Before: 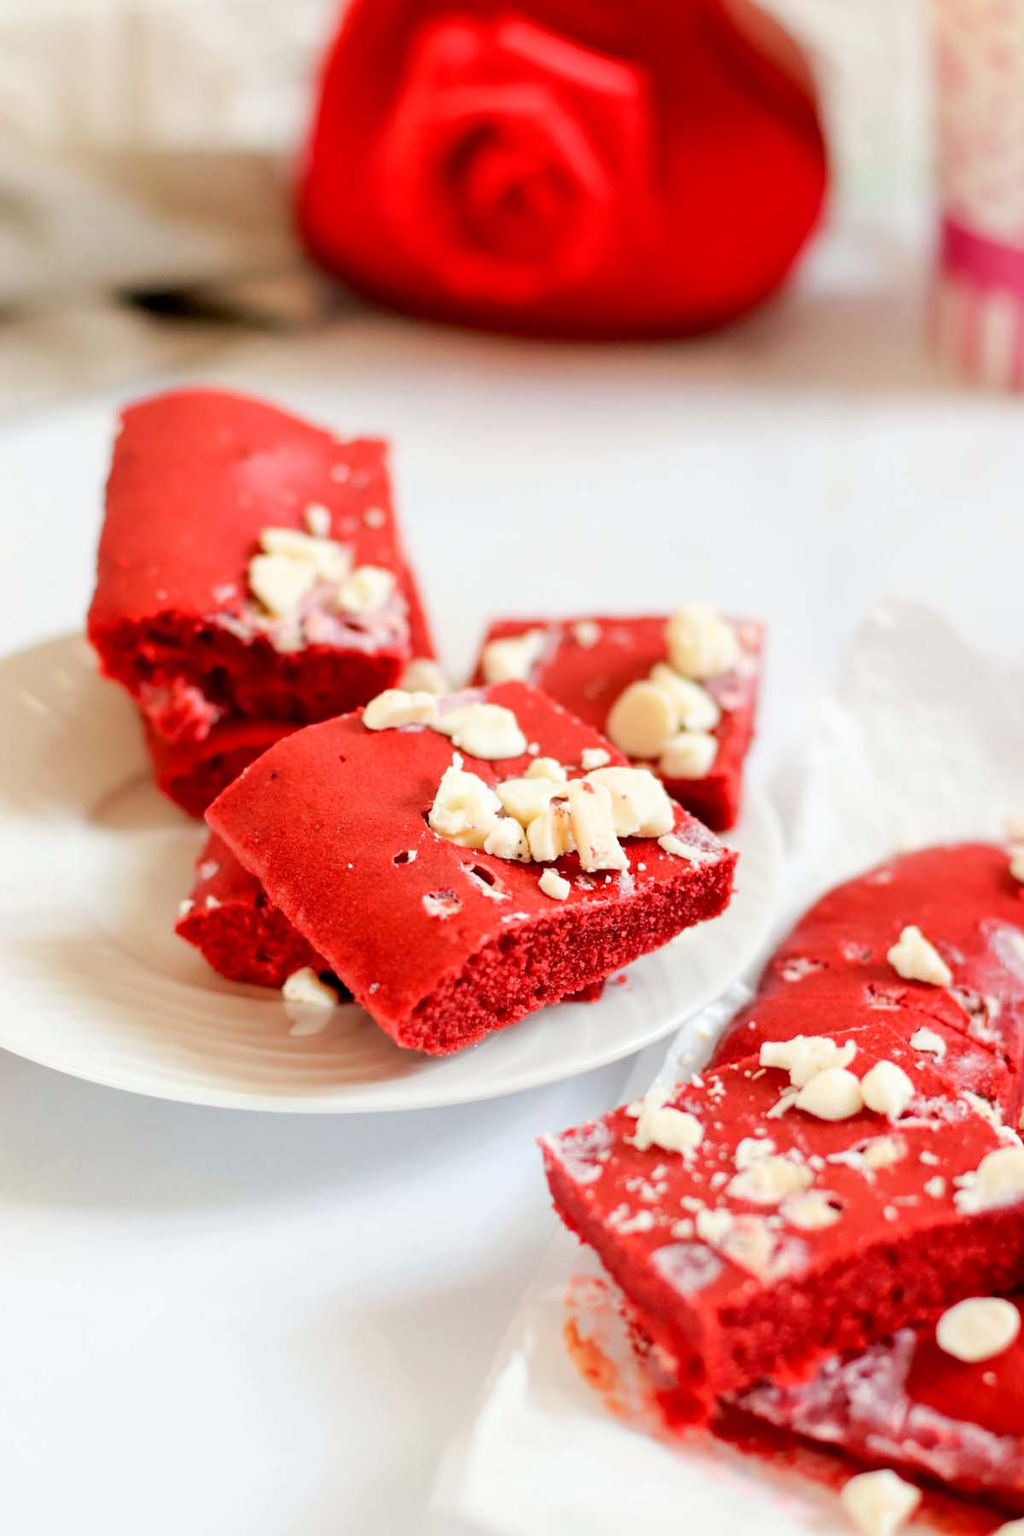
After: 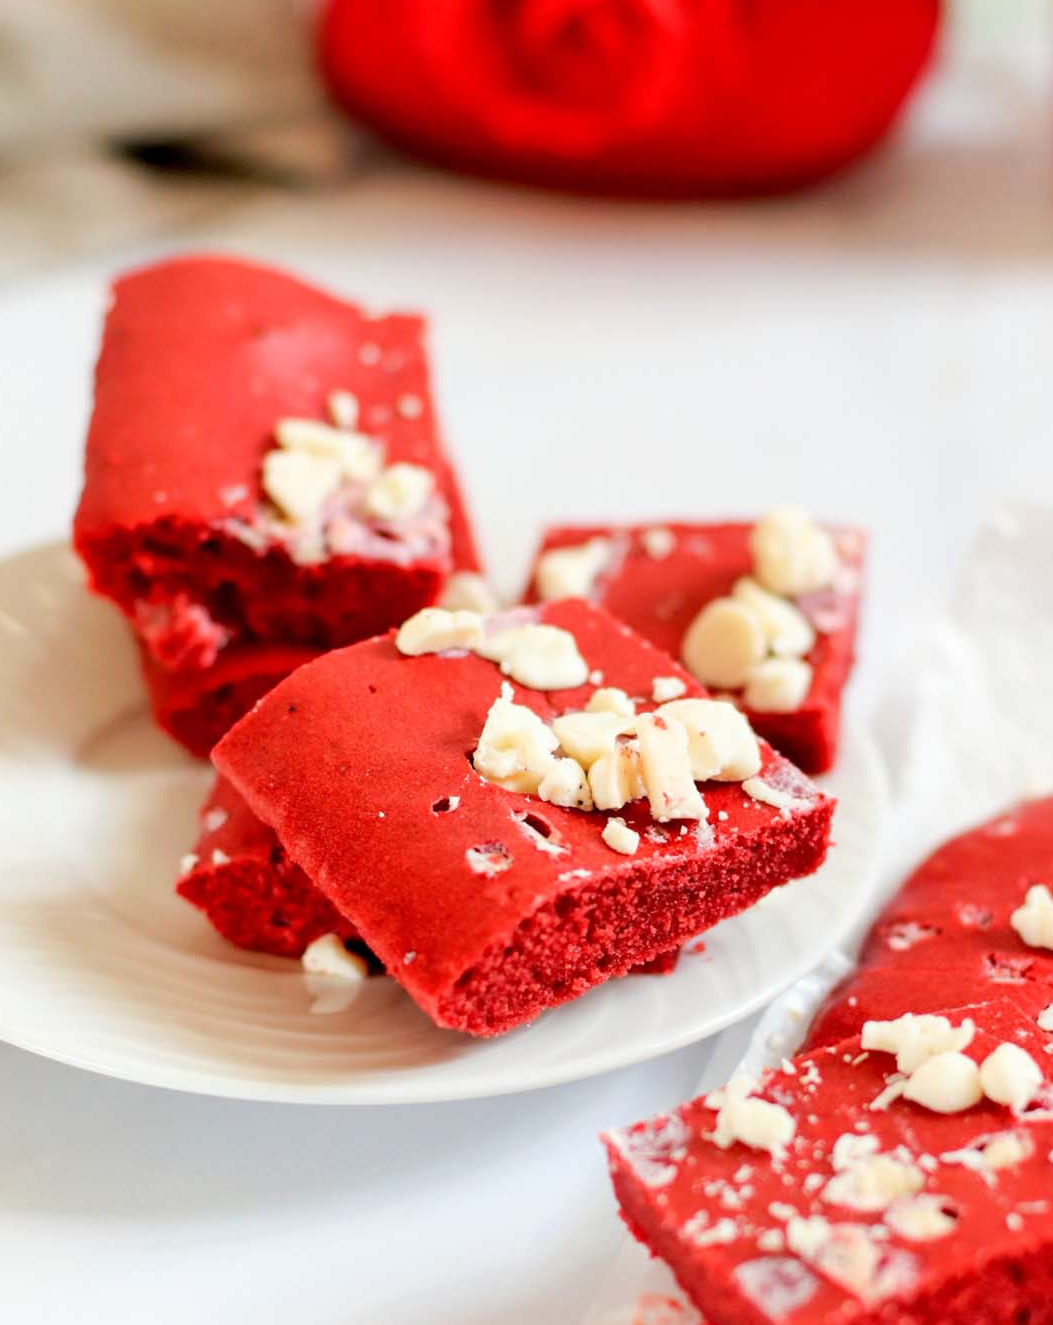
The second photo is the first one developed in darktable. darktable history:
crop and rotate: left 2.422%, top 11.154%, right 9.787%, bottom 15.211%
